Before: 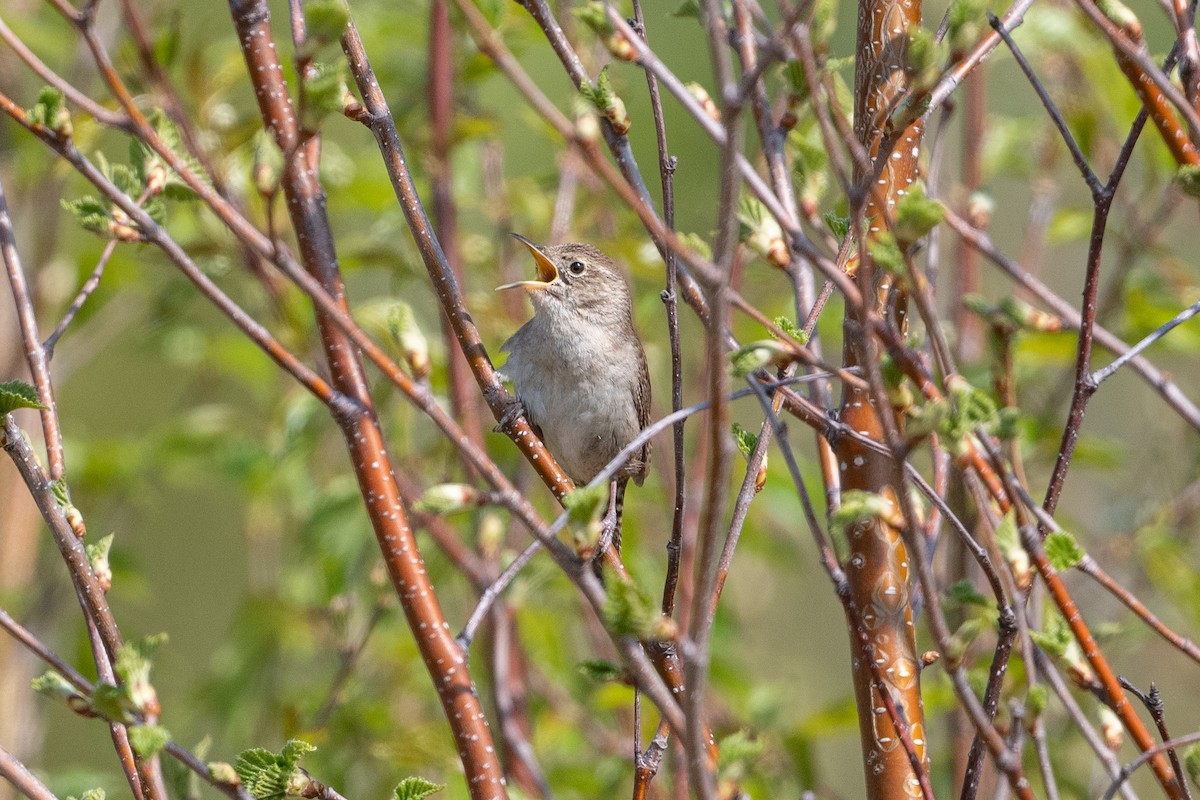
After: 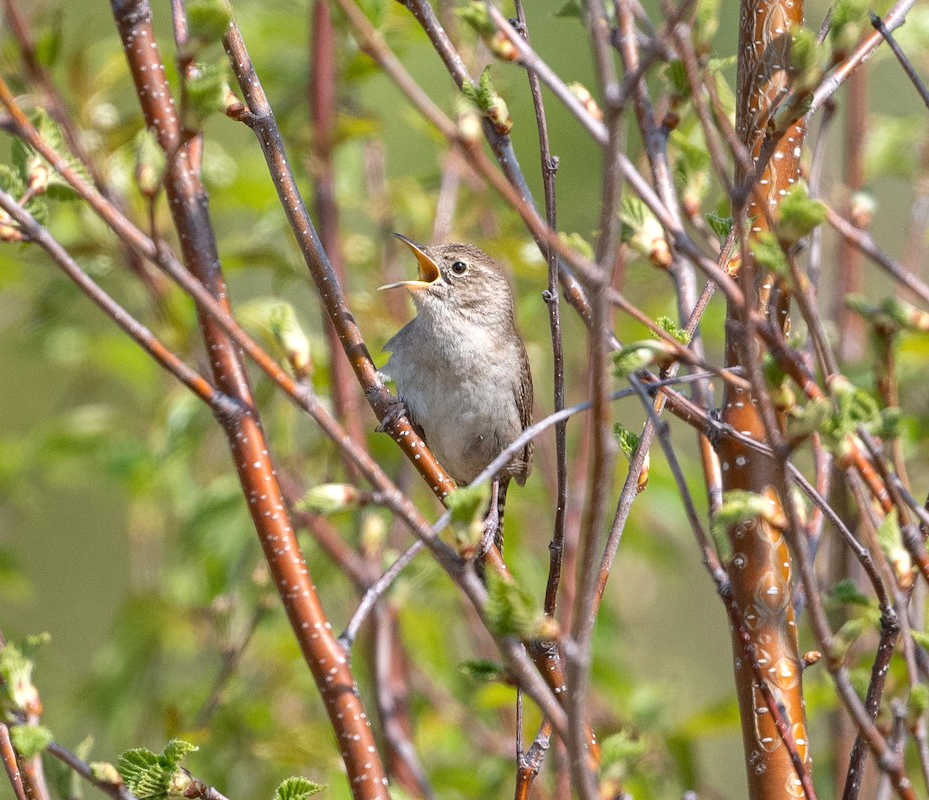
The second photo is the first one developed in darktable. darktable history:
contrast brightness saturation: contrast 0.05
exposure: black level correction 0, exposure 0.2 EV, compensate exposure bias true, compensate highlight preservation false
shadows and highlights: shadows 37.27, highlights -28.18, soften with gaussian
tone equalizer: on, module defaults
crop: left 9.88%, right 12.664%
